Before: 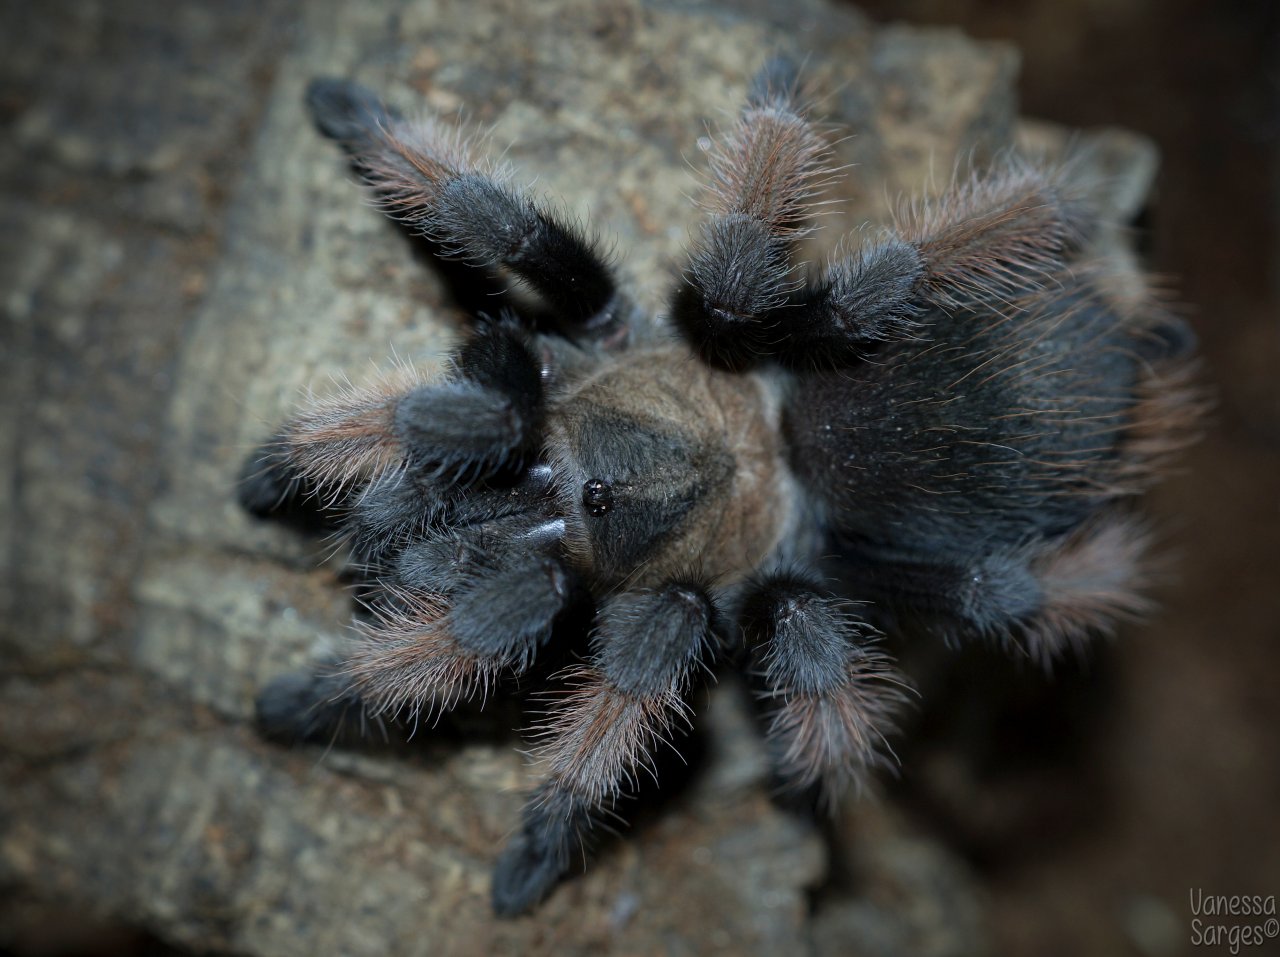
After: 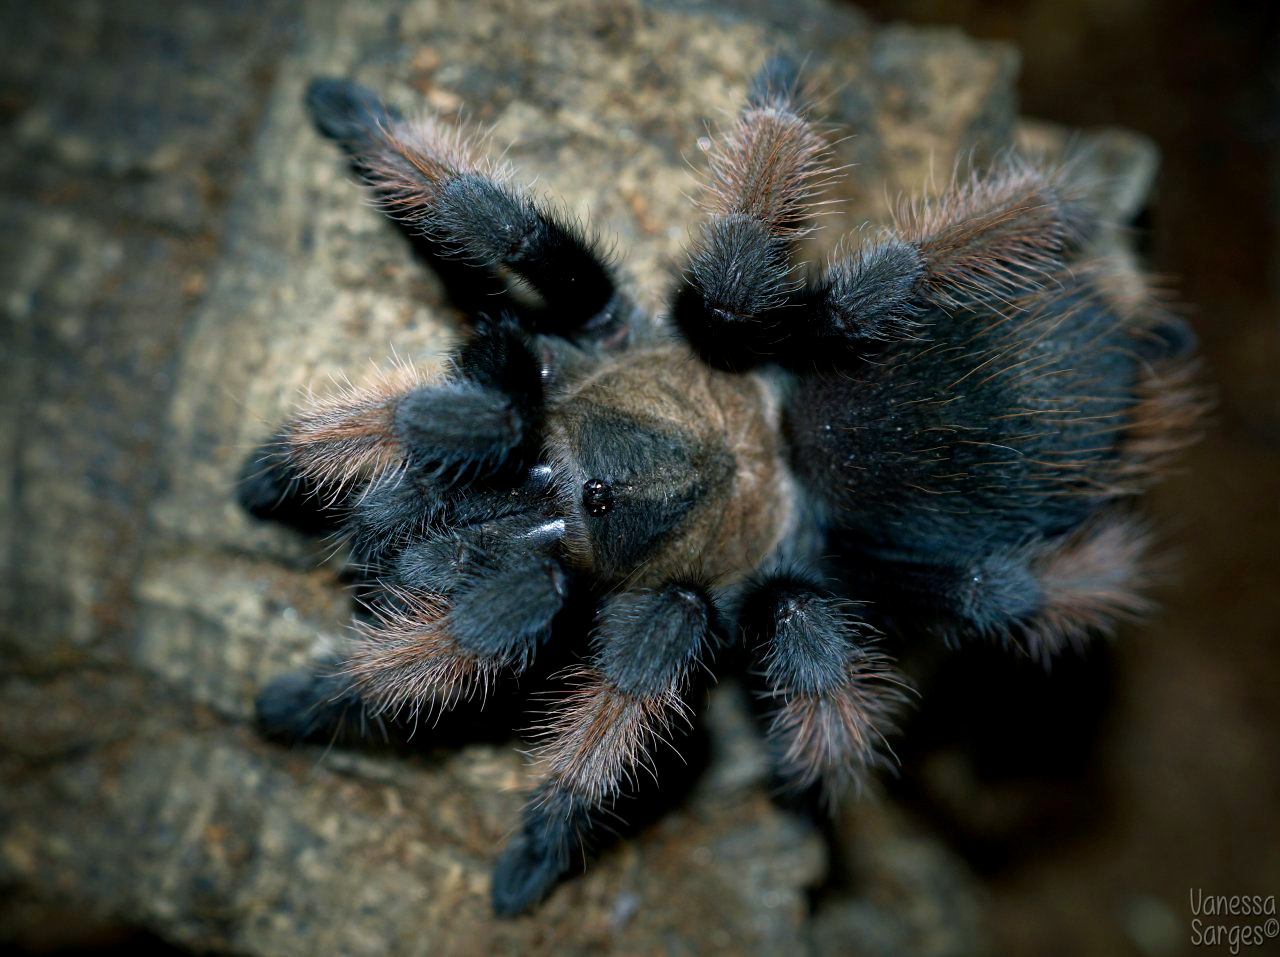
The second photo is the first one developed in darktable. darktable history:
color correction: saturation 1.1
color balance rgb: shadows lift › chroma 2%, shadows lift › hue 185.64°, power › luminance 1.48%, highlights gain › chroma 3%, highlights gain › hue 54.51°, global offset › luminance -0.4%, perceptual saturation grading › highlights -18.47%, perceptual saturation grading › mid-tones 6.62%, perceptual saturation grading › shadows 28.22%, perceptual brilliance grading › highlights 15.68%, perceptual brilliance grading › shadows -14.29%, global vibrance 25.96%, contrast 6.45%
